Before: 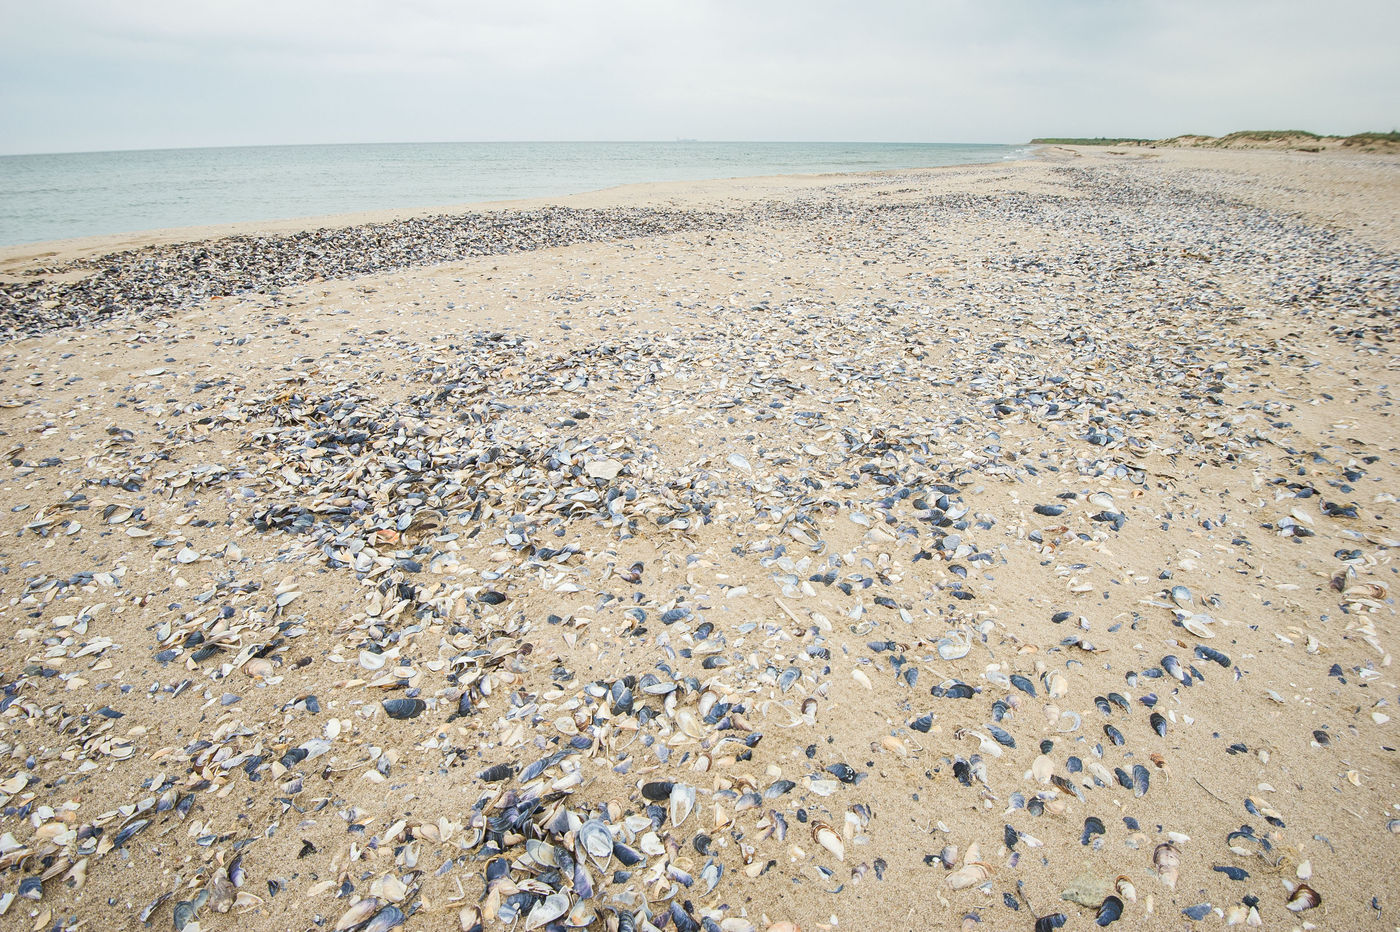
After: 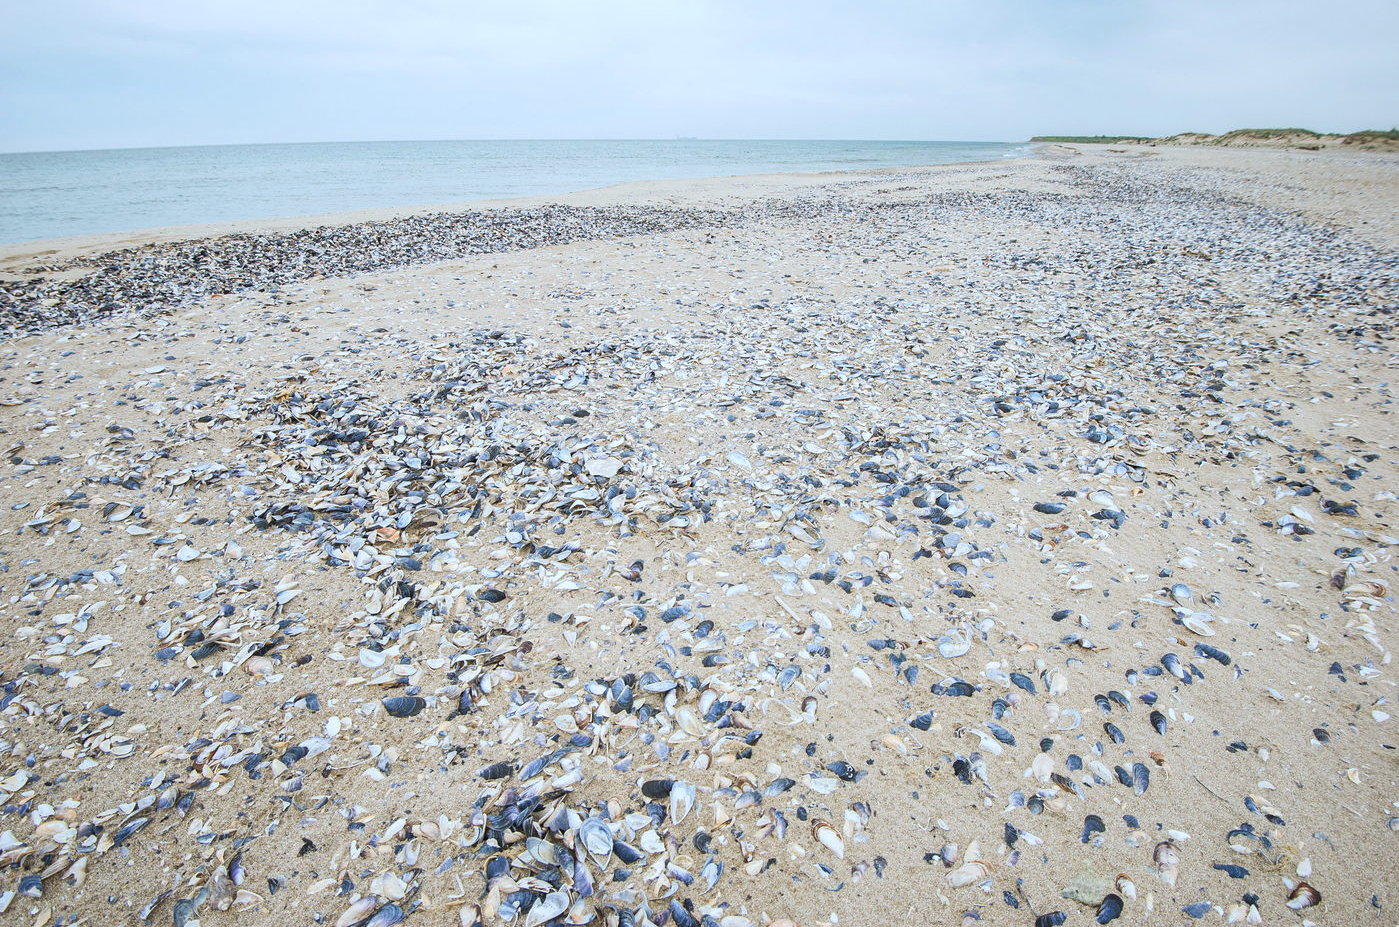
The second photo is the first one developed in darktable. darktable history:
crop: top 0.246%, bottom 0.203%
color calibration: x 0.37, y 0.382, temperature 4314.69 K
